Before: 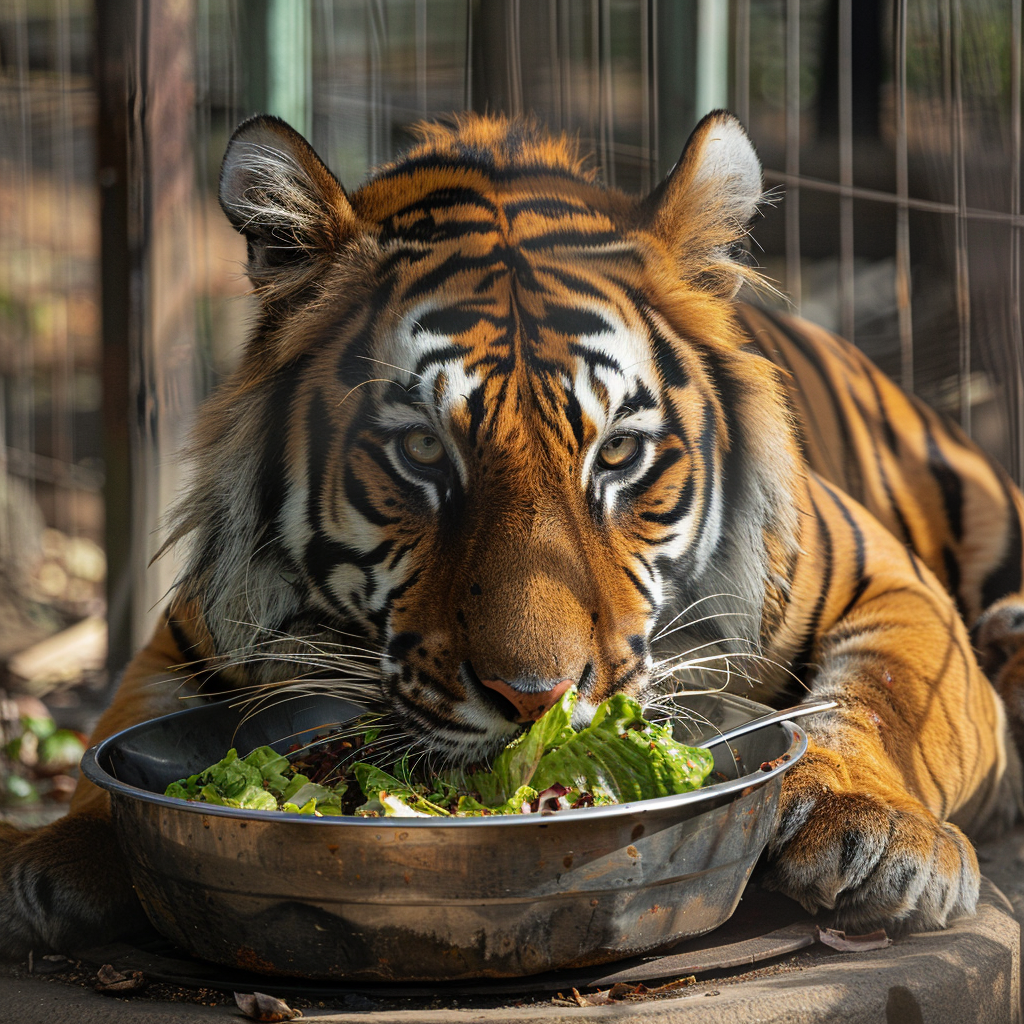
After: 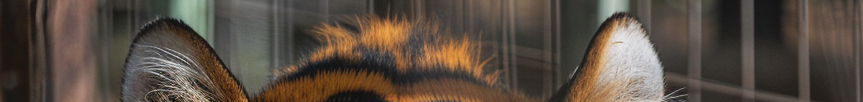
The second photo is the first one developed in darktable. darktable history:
crop and rotate: left 9.644%, top 9.491%, right 6.021%, bottom 80.509%
tone curve: curves: ch0 [(0, 0) (0.003, 0.051) (0.011, 0.054) (0.025, 0.056) (0.044, 0.07) (0.069, 0.092) (0.1, 0.119) (0.136, 0.149) (0.177, 0.189) (0.224, 0.231) (0.277, 0.278) (0.335, 0.329) (0.399, 0.386) (0.468, 0.454) (0.543, 0.524) (0.623, 0.603) (0.709, 0.687) (0.801, 0.776) (0.898, 0.878) (1, 1)], preserve colors none
white balance: red 1.009, blue 1.027
